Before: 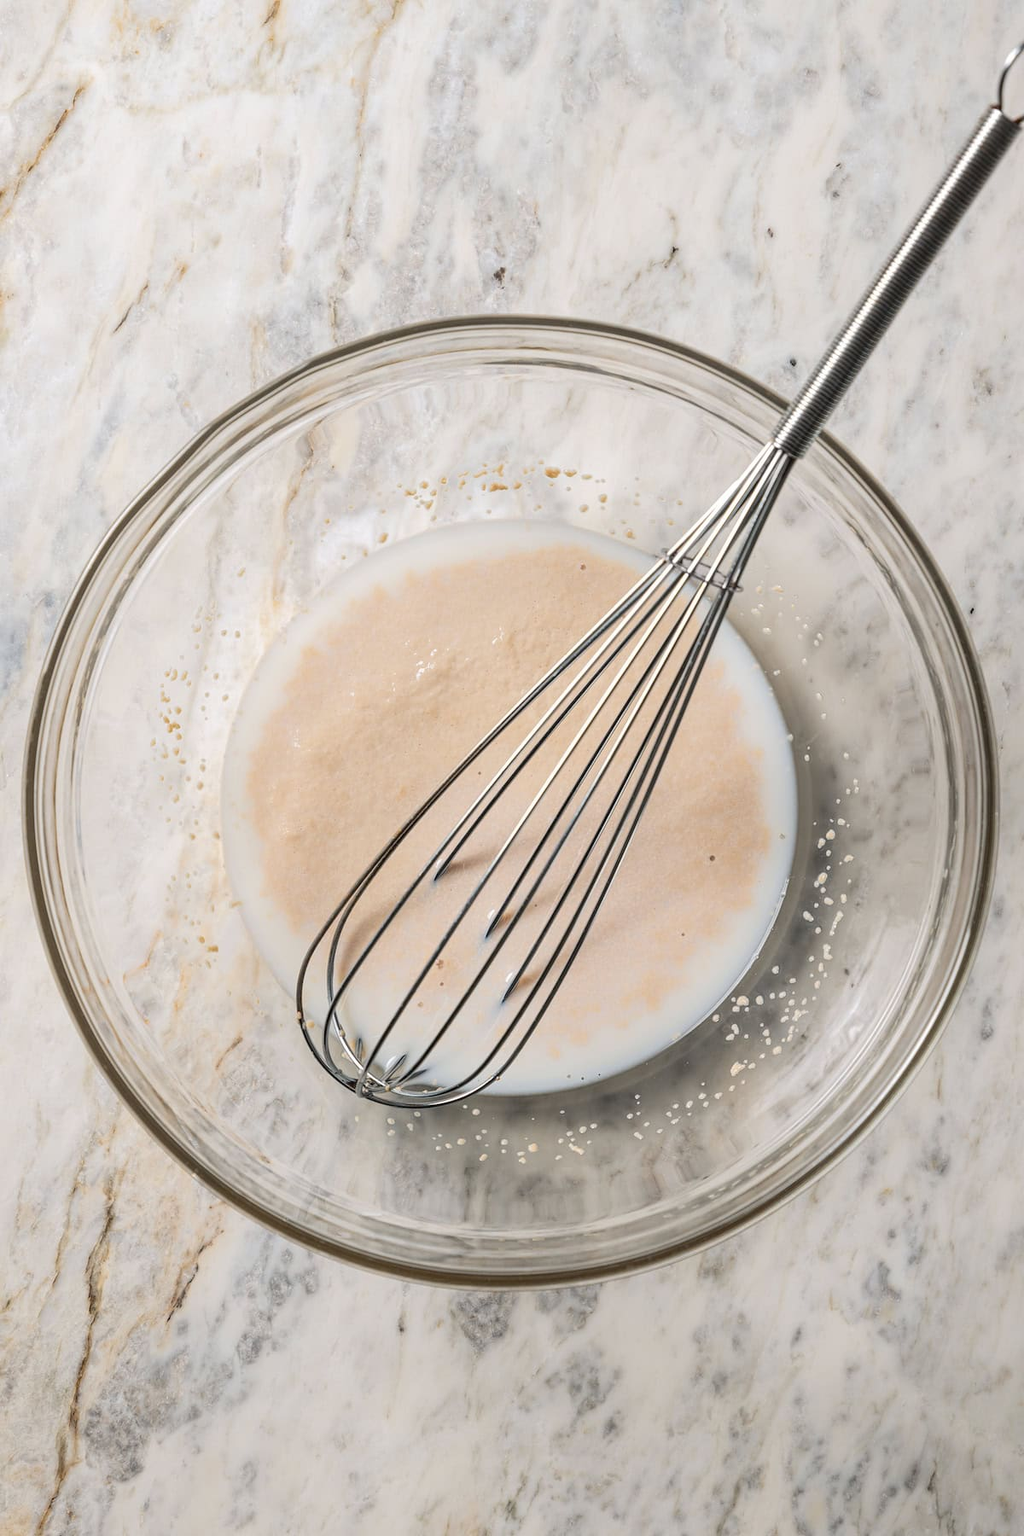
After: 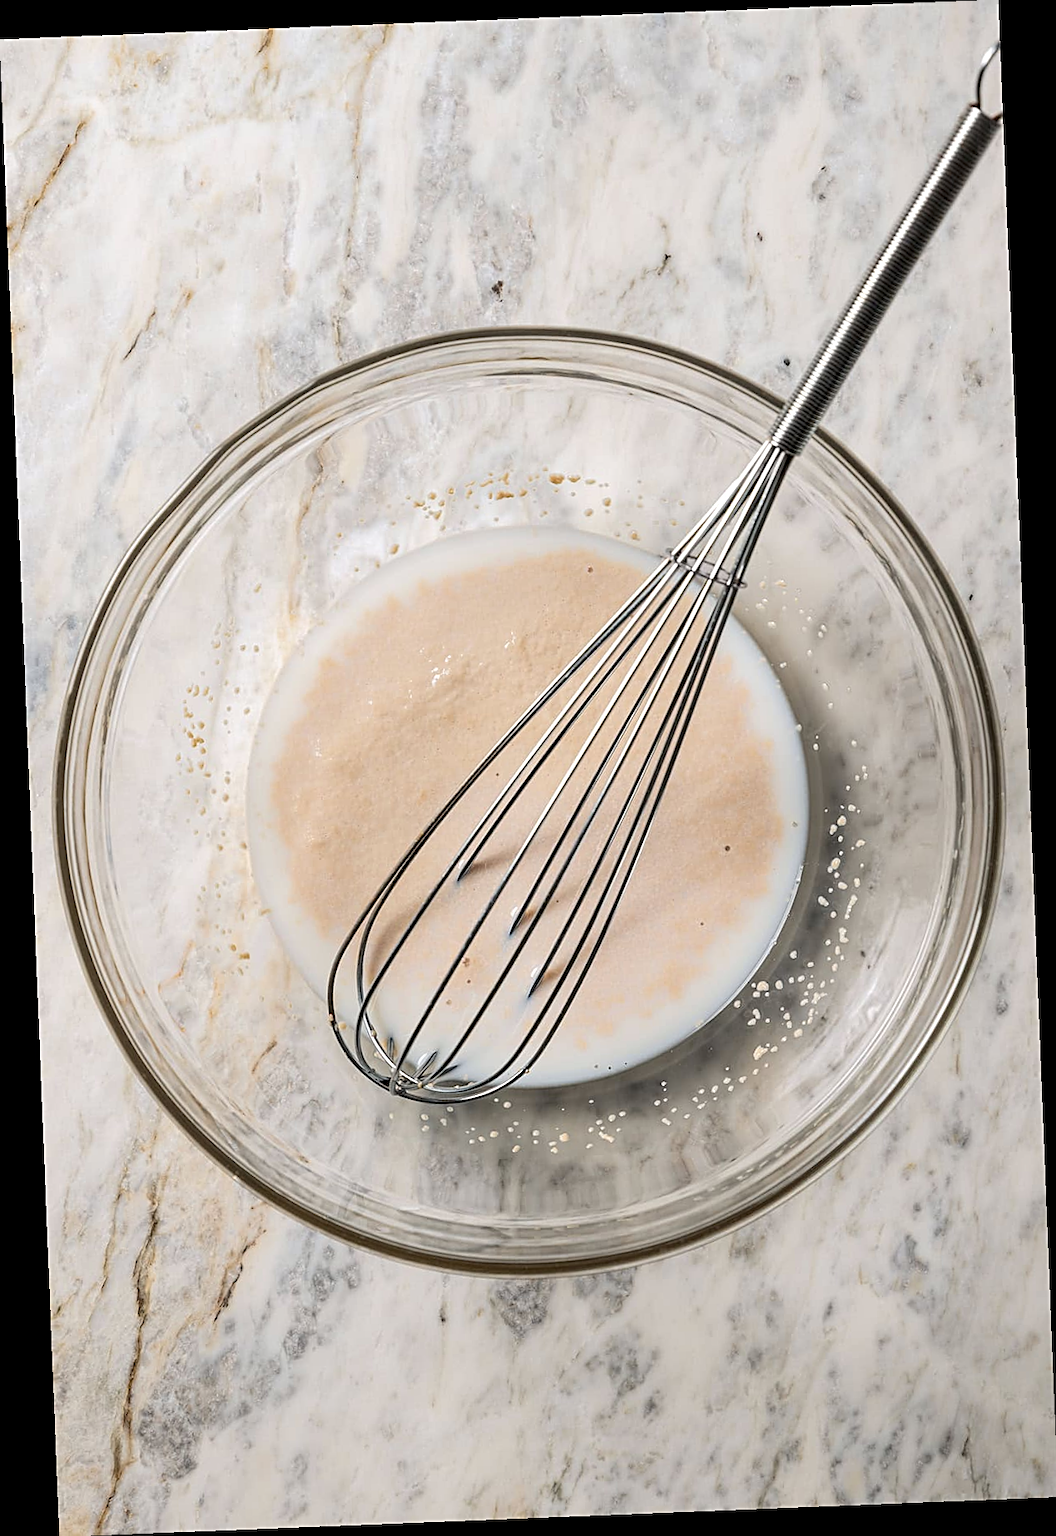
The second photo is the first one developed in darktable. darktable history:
contrast equalizer: octaves 7, y [[0.6 ×6], [0.55 ×6], [0 ×6], [0 ×6], [0 ×6]], mix 0.3
rotate and perspective: rotation -2.29°, automatic cropping off
sharpen: on, module defaults
